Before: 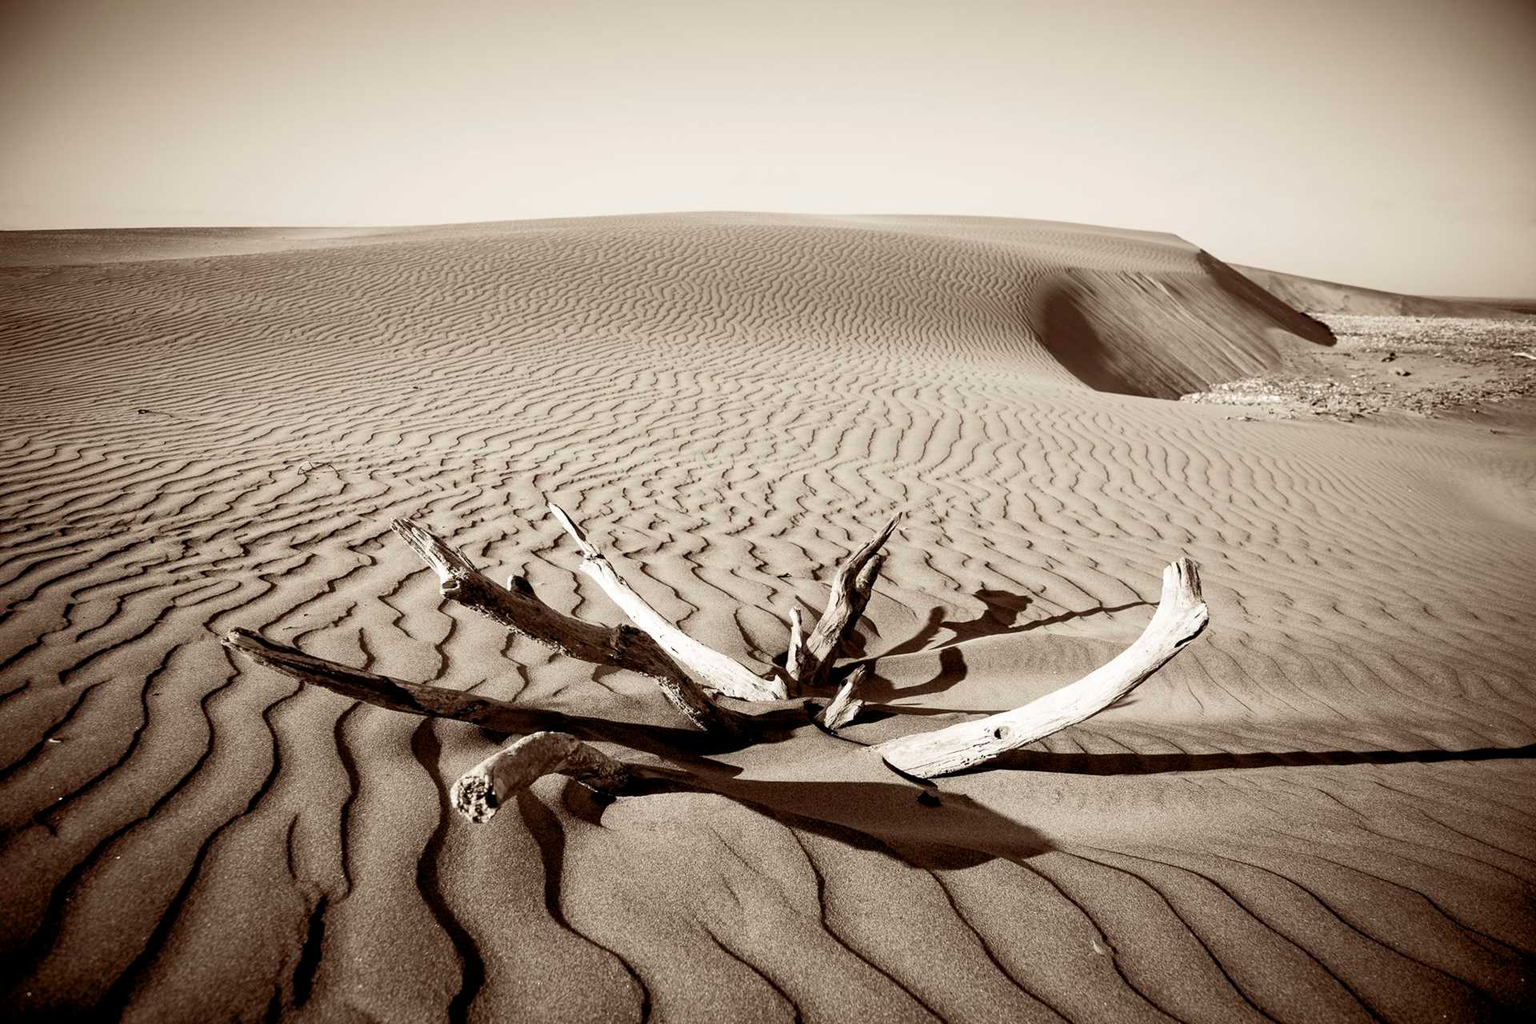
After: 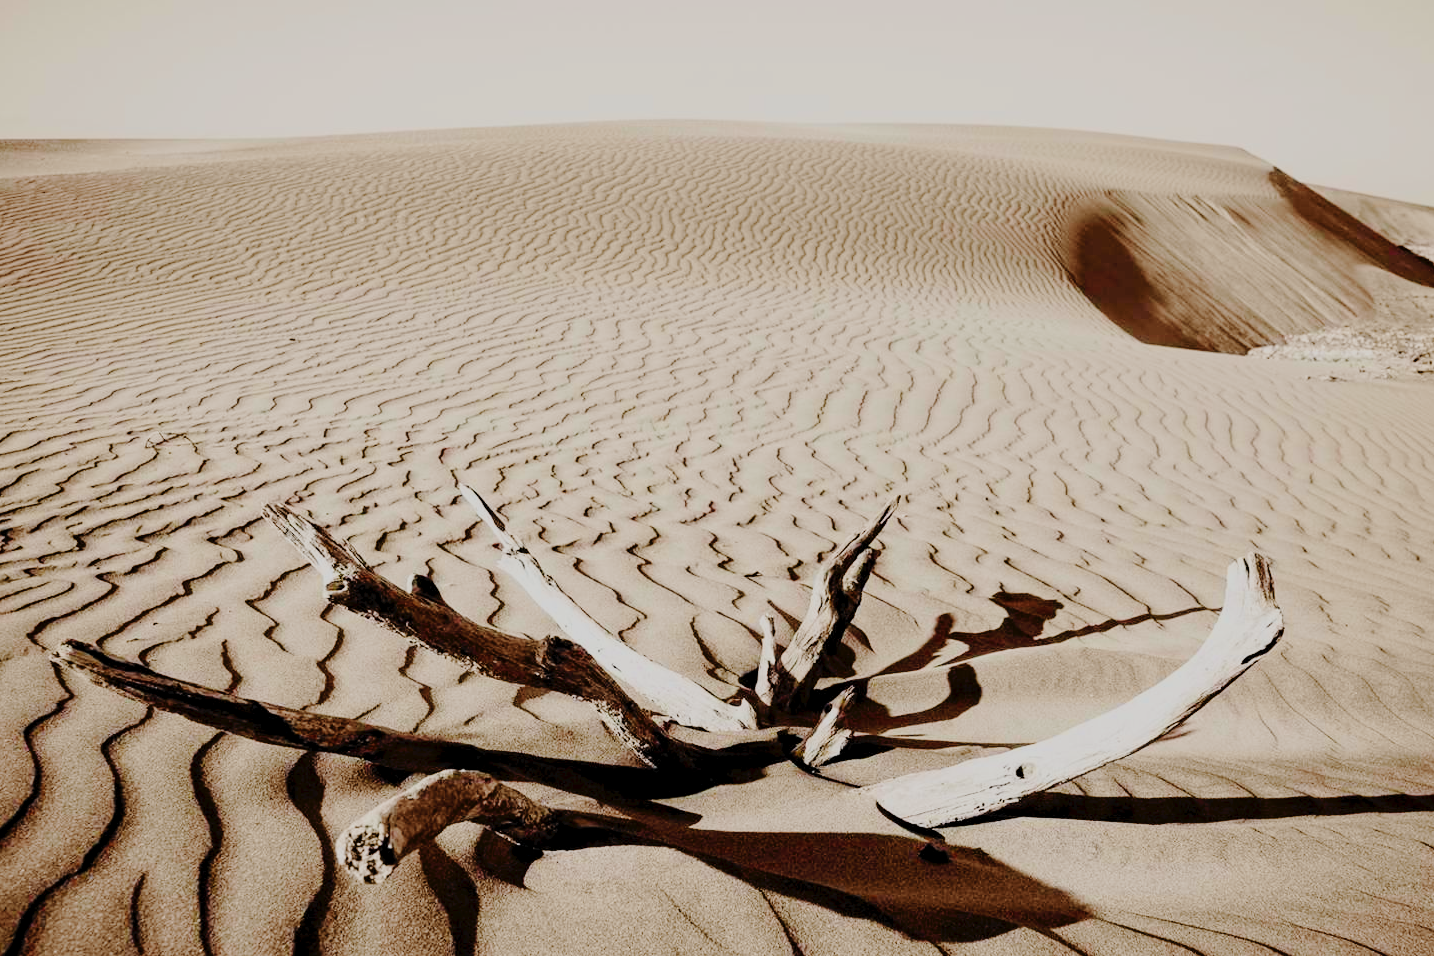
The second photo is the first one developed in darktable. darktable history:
tone curve: curves: ch0 [(0, 0) (0.003, 0.026) (0.011, 0.03) (0.025, 0.038) (0.044, 0.046) (0.069, 0.055) (0.1, 0.075) (0.136, 0.114) (0.177, 0.158) (0.224, 0.215) (0.277, 0.296) (0.335, 0.386) (0.399, 0.479) (0.468, 0.568) (0.543, 0.637) (0.623, 0.707) (0.709, 0.773) (0.801, 0.834) (0.898, 0.896) (1, 1)], preserve colors none
crop and rotate: left 11.831%, top 11.346%, right 13.429%, bottom 13.899%
filmic rgb: black relative exposure -8.79 EV, white relative exposure 4.98 EV, threshold 6 EV, target black luminance 0%, hardness 3.77, latitude 66.34%, contrast 0.822, highlights saturation mix 10%, shadows ↔ highlights balance 20%, add noise in highlights 0.1, color science v4 (2020), iterations of high-quality reconstruction 0, type of noise poissonian, enable highlight reconstruction true
